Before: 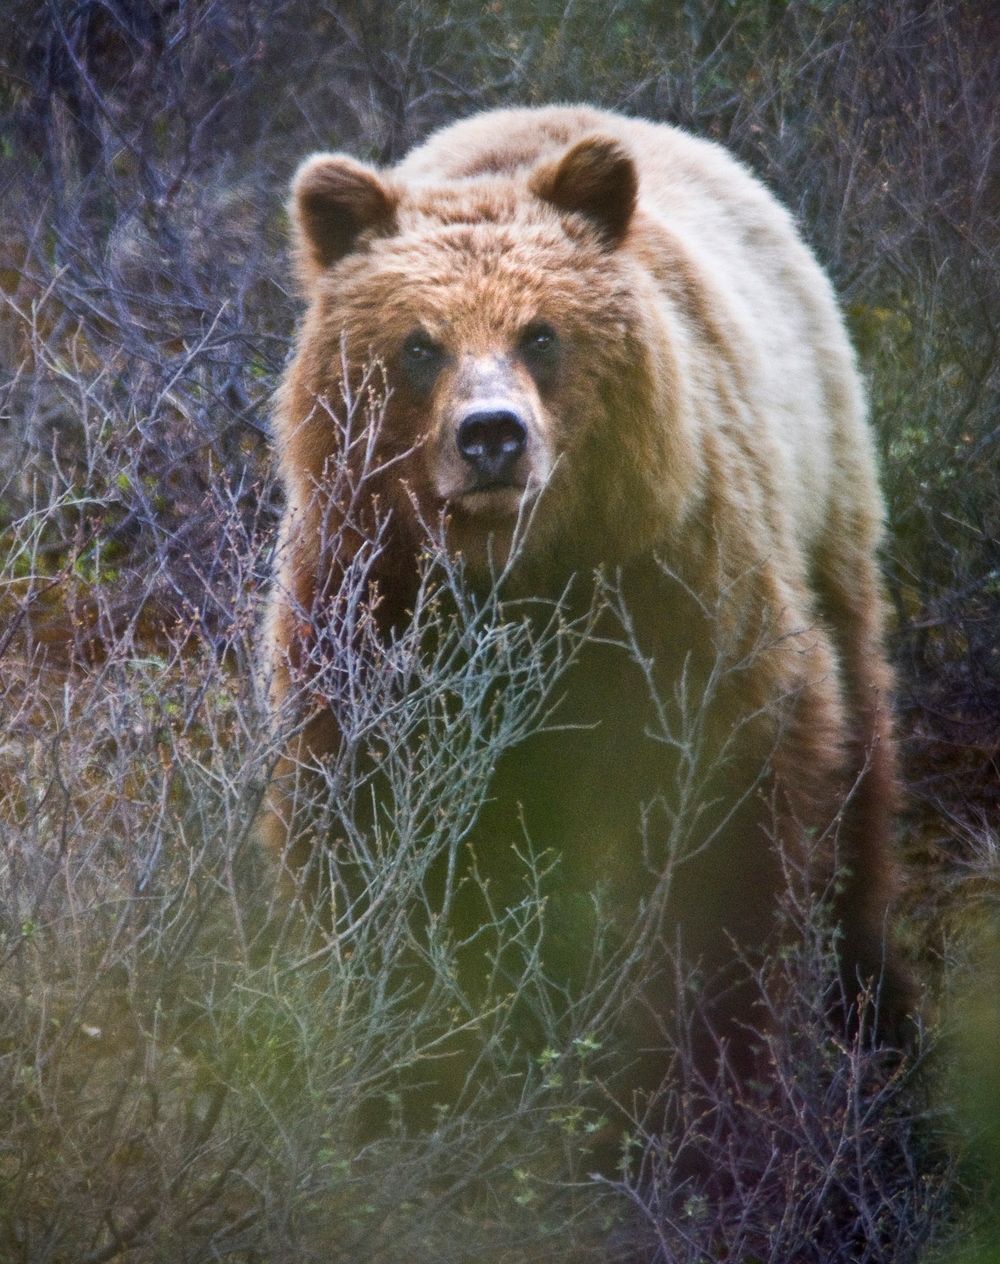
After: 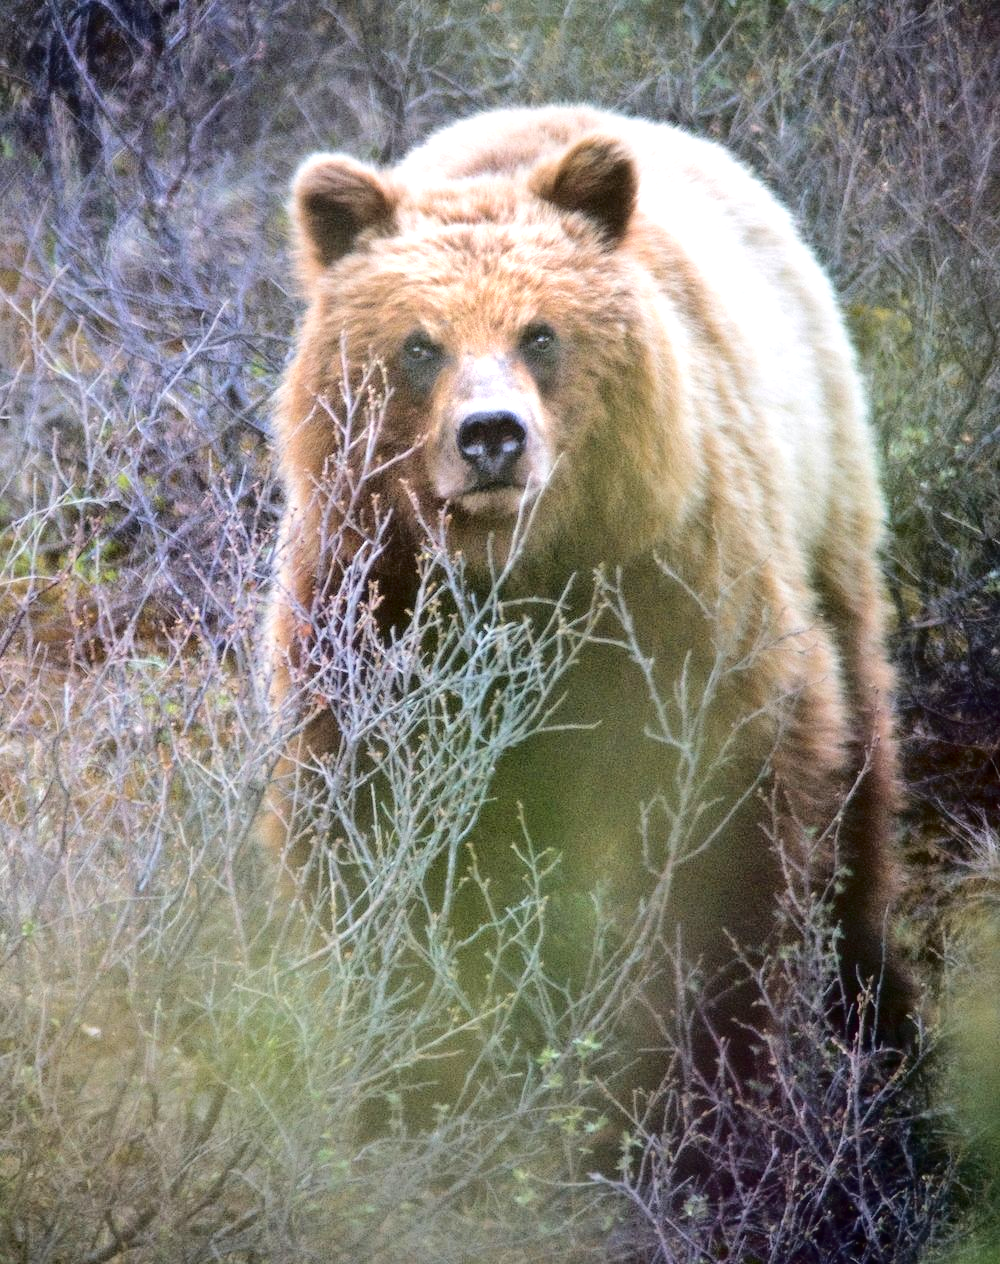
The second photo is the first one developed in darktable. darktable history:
tone curve: curves: ch0 [(0, 0) (0.003, 0.013) (0.011, 0.012) (0.025, 0.011) (0.044, 0.016) (0.069, 0.029) (0.1, 0.045) (0.136, 0.074) (0.177, 0.123) (0.224, 0.207) (0.277, 0.313) (0.335, 0.414) (0.399, 0.509) (0.468, 0.599) (0.543, 0.663) (0.623, 0.728) (0.709, 0.79) (0.801, 0.854) (0.898, 0.925) (1, 1)], color space Lab, independent channels, preserve colors none
exposure: exposure 0.605 EV, compensate highlight preservation false
